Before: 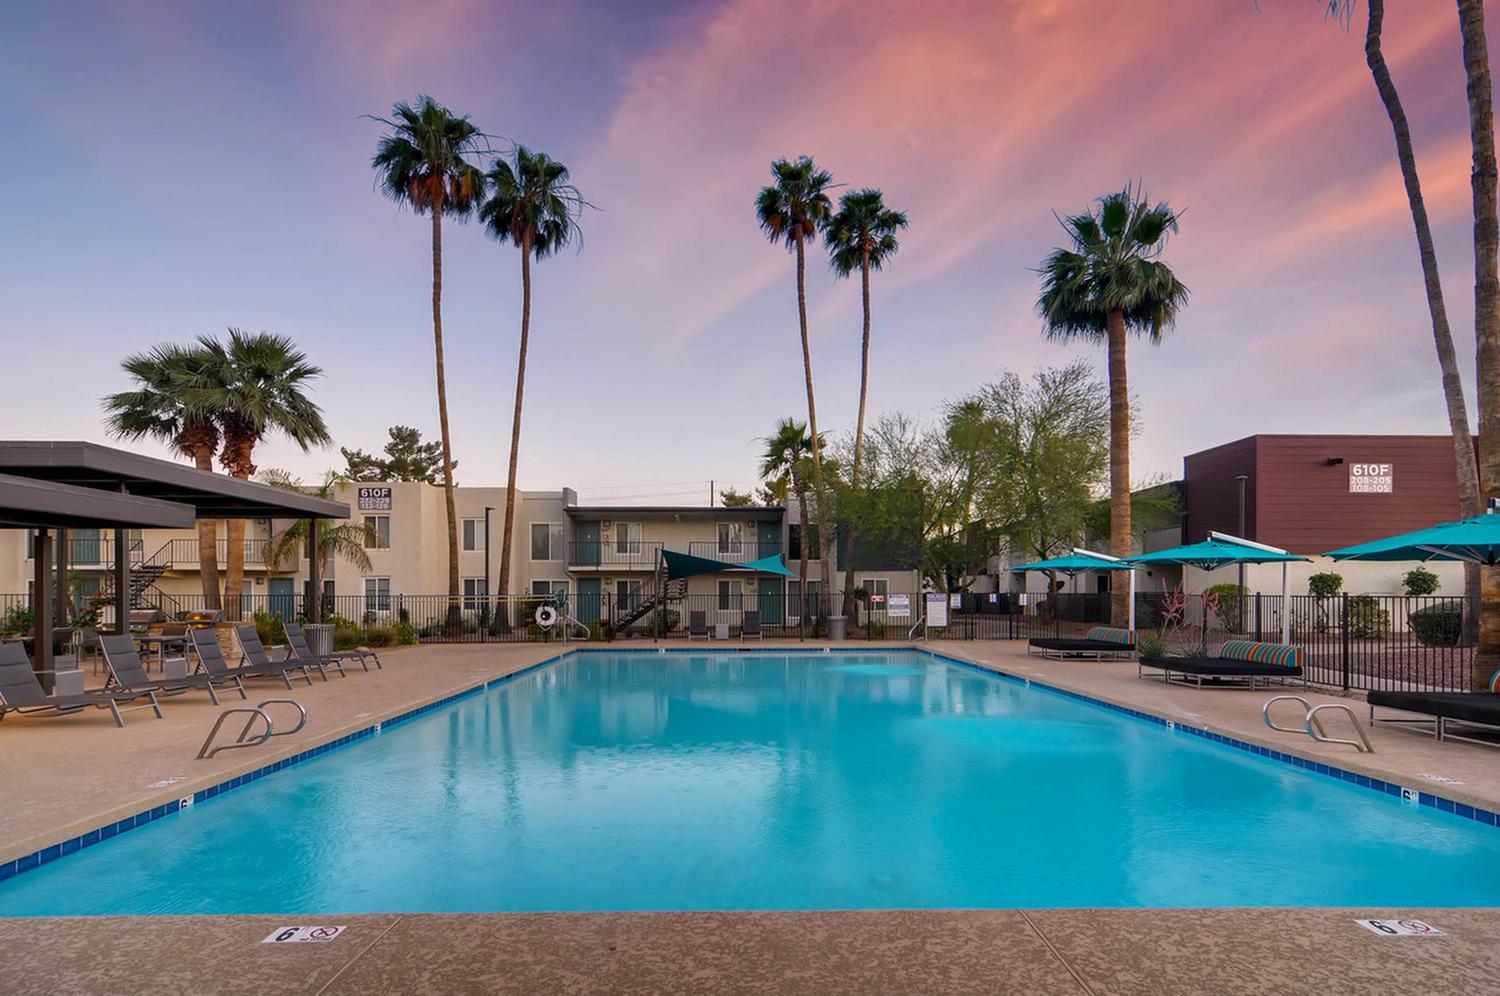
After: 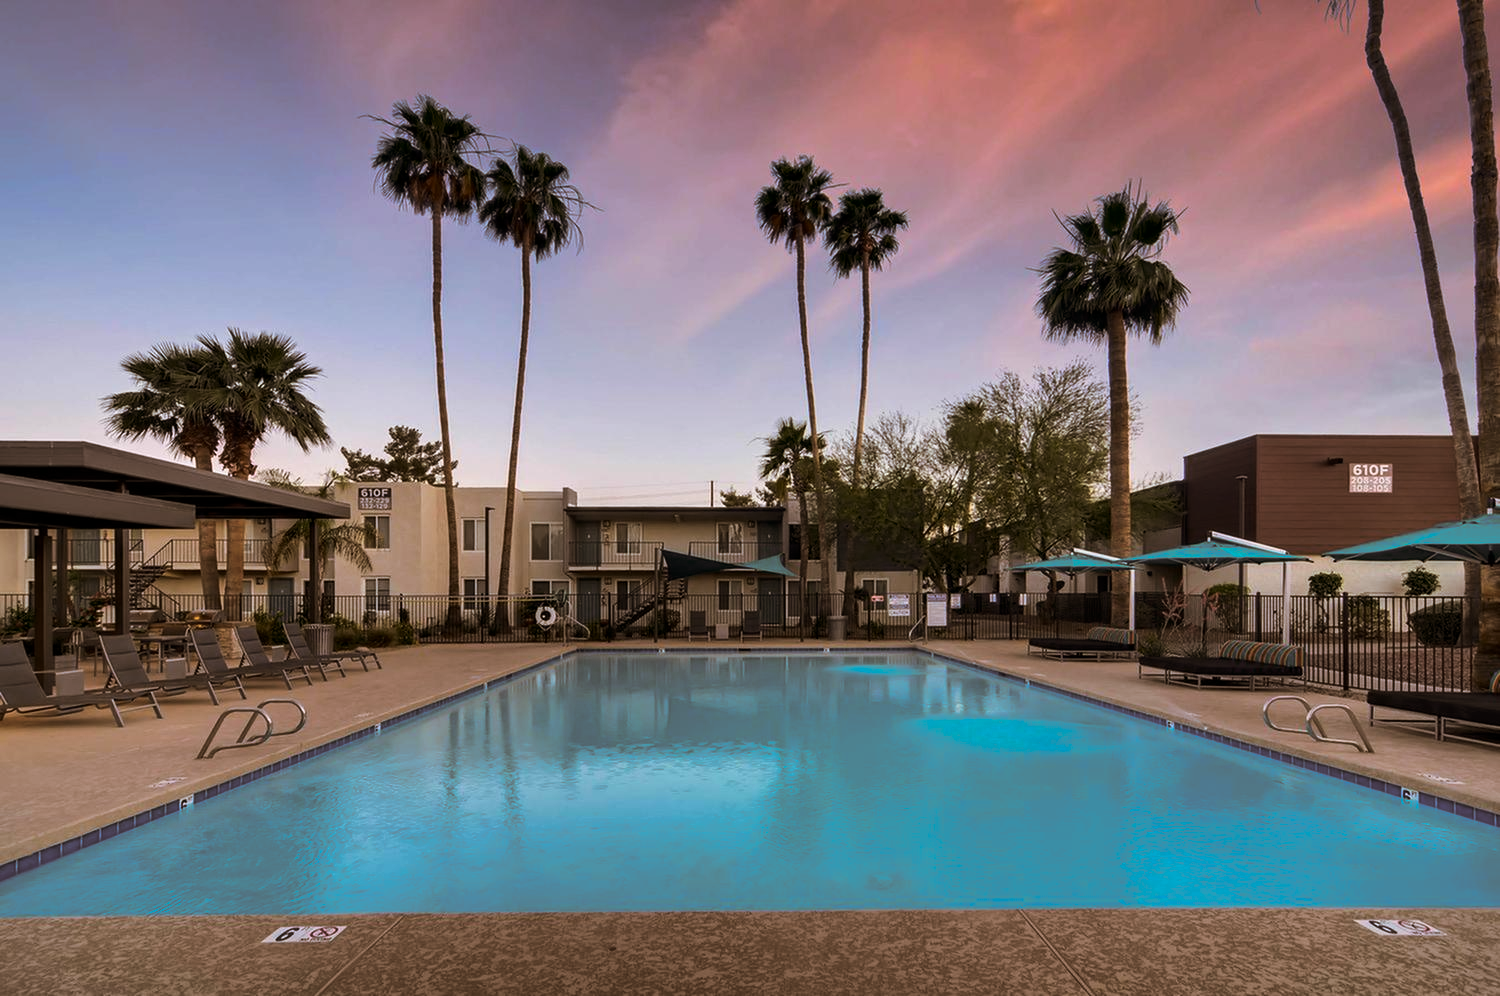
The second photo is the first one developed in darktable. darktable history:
contrast brightness saturation: contrast 0.12, brightness -0.12, saturation 0.2
split-toning: shadows › hue 32.4°, shadows › saturation 0.51, highlights › hue 180°, highlights › saturation 0, balance -60.17, compress 55.19%
